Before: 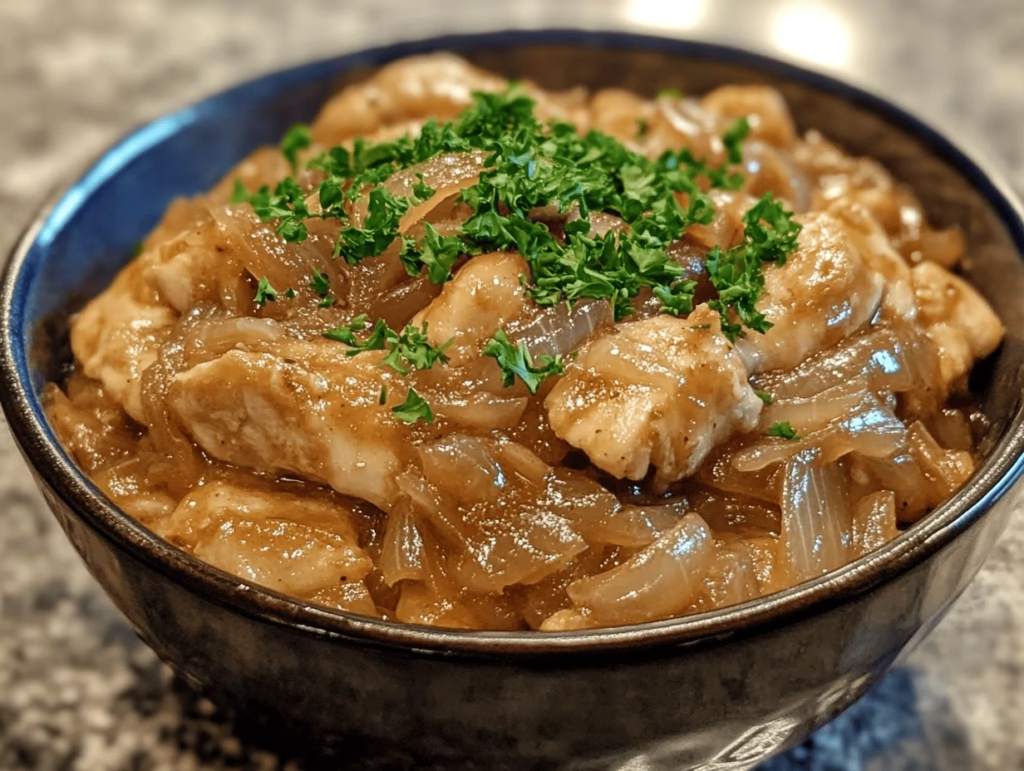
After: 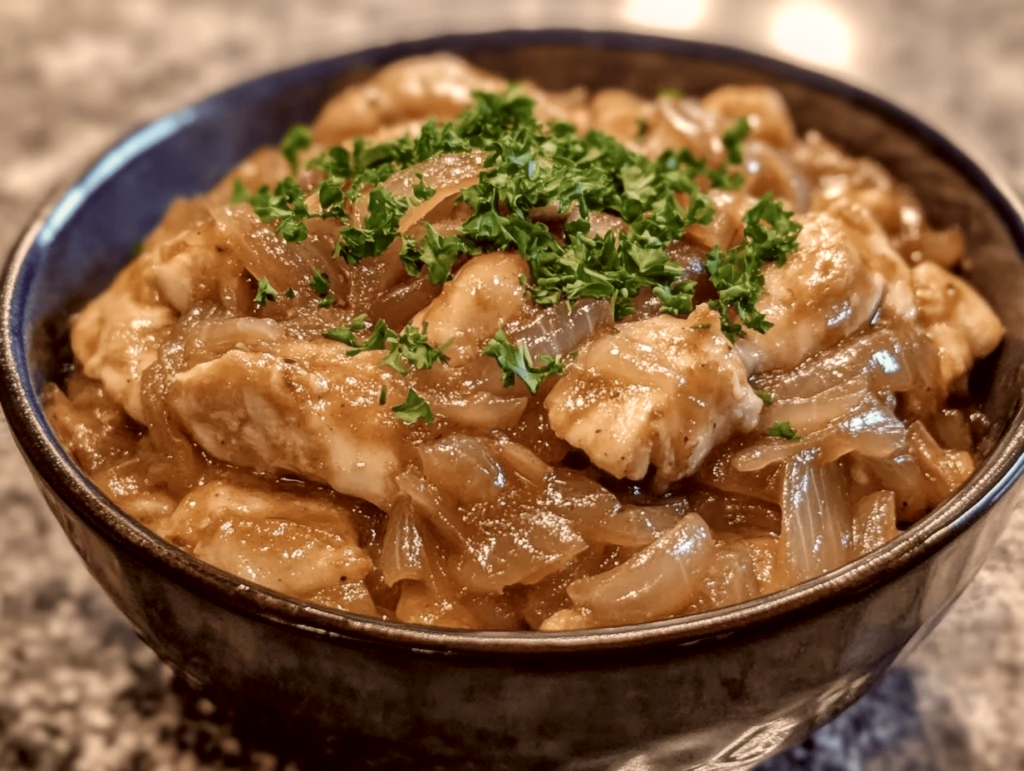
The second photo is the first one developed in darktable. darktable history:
tone equalizer: edges refinement/feathering 500, mask exposure compensation -1.57 EV, preserve details guided filter
local contrast: on, module defaults
color correction: highlights a* 10.18, highlights b* 9.72, shadows a* 8.36, shadows b* 7.58, saturation 0.786
contrast equalizer: y [[0.5, 0.5, 0.5, 0.515, 0.749, 0.84], [0.5 ×6], [0.5 ×6], [0, 0, 0, 0.001, 0.067, 0.262], [0 ×6]], mix -0.314
